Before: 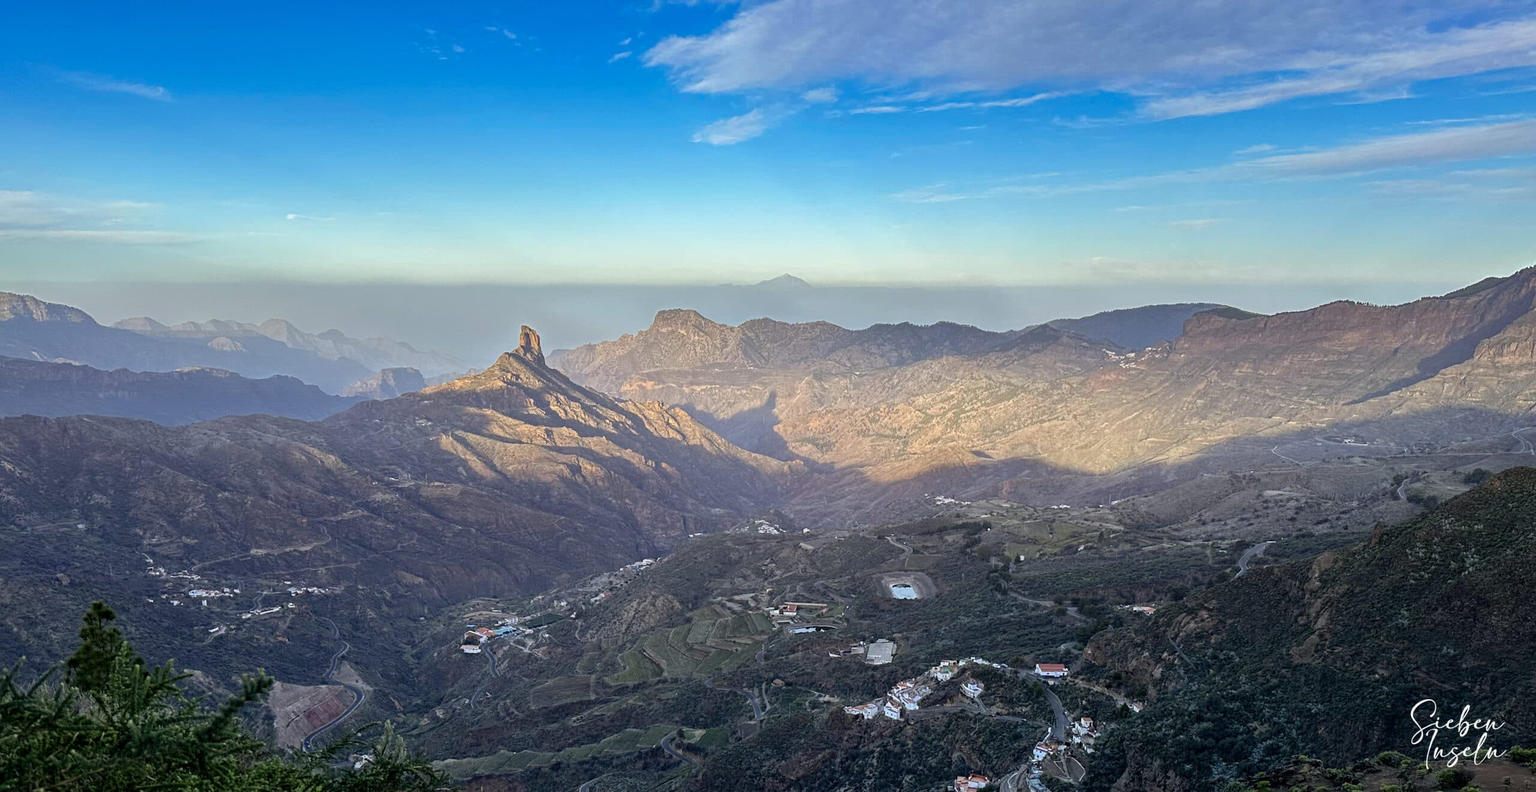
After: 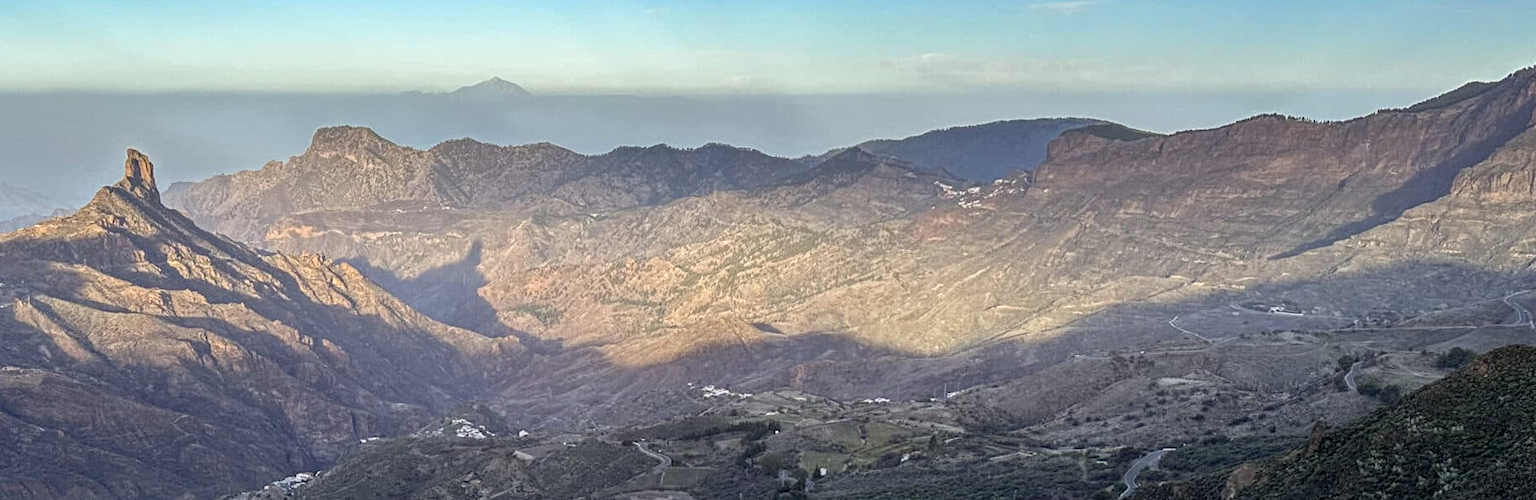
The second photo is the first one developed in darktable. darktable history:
crop and rotate: left 27.993%, top 27.628%, bottom 26.903%
local contrast: on, module defaults
